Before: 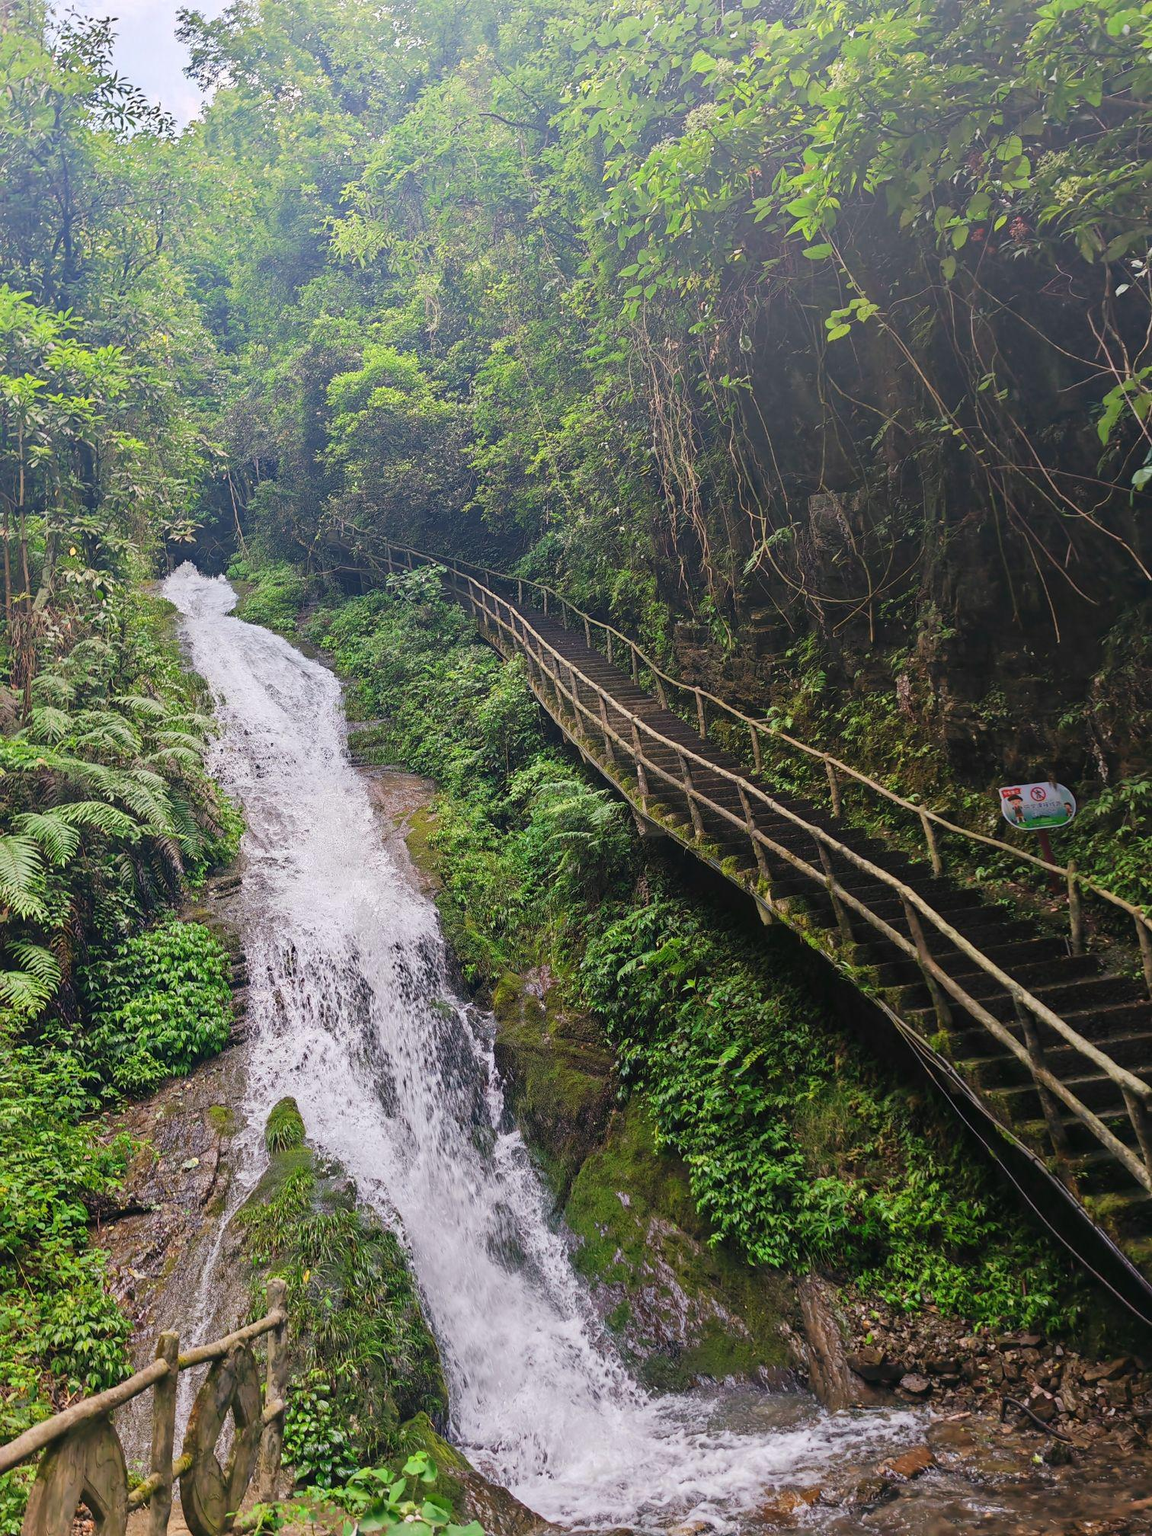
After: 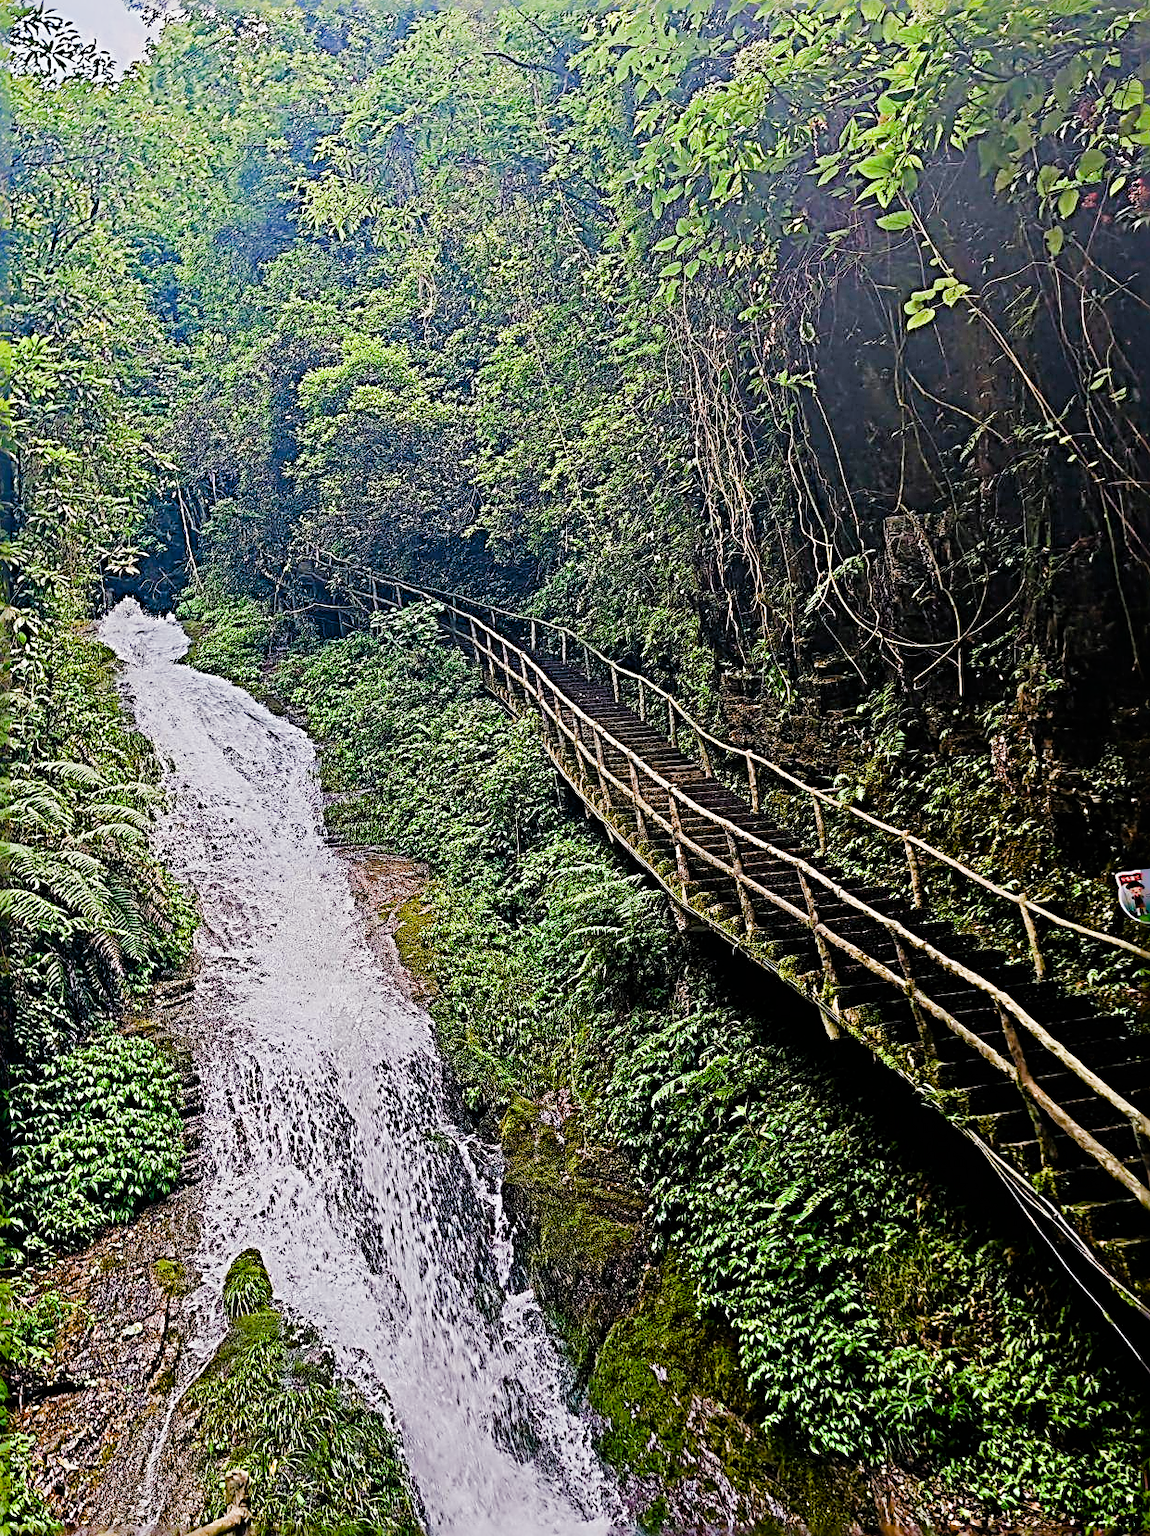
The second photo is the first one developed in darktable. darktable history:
crop and rotate: left 7.196%, top 4.574%, right 10.605%, bottom 13.178%
sharpen: radius 4.001, amount 2
color balance rgb: perceptual saturation grading › global saturation 24.74%, perceptual saturation grading › highlights -51.22%, perceptual saturation grading › mid-tones 19.16%, perceptual saturation grading › shadows 60.98%, global vibrance 50%
filmic rgb: black relative exposure -5 EV, hardness 2.88, contrast 1.3, highlights saturation mix -30%
tone equalizer: on, module defaults
